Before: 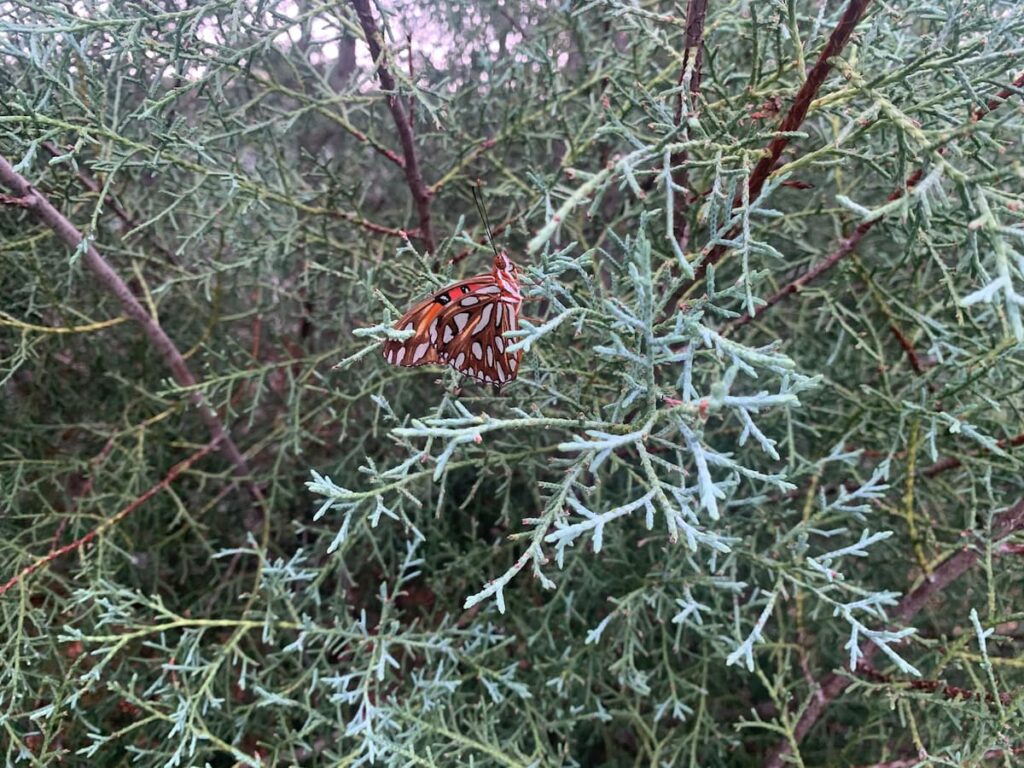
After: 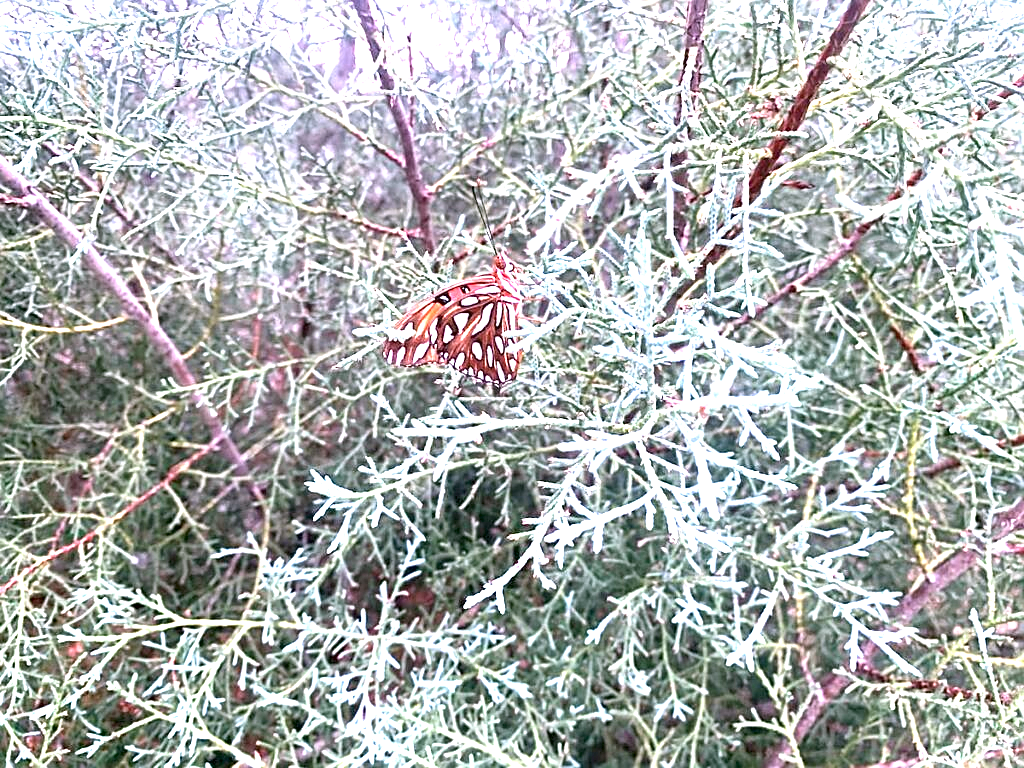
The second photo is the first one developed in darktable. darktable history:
sharpen: on, module defaults
exposure: black level correction 0.001, exposure 2 EV, compensate highlight preservation false
contrast brightness saturation: saturation -0.05
white balance: red 1.066, blue 1.119
tone equalizer: -7 EV 0.18 EV, -6 EV 0.12 EV, -5 EV 0.08 EV, -4 EV 0.04 EV, -2 EV -0.02 EV, -1 EV -0.04 EV, +0 EV -0.06 EV, luminance estimator HSV value / RGB max
